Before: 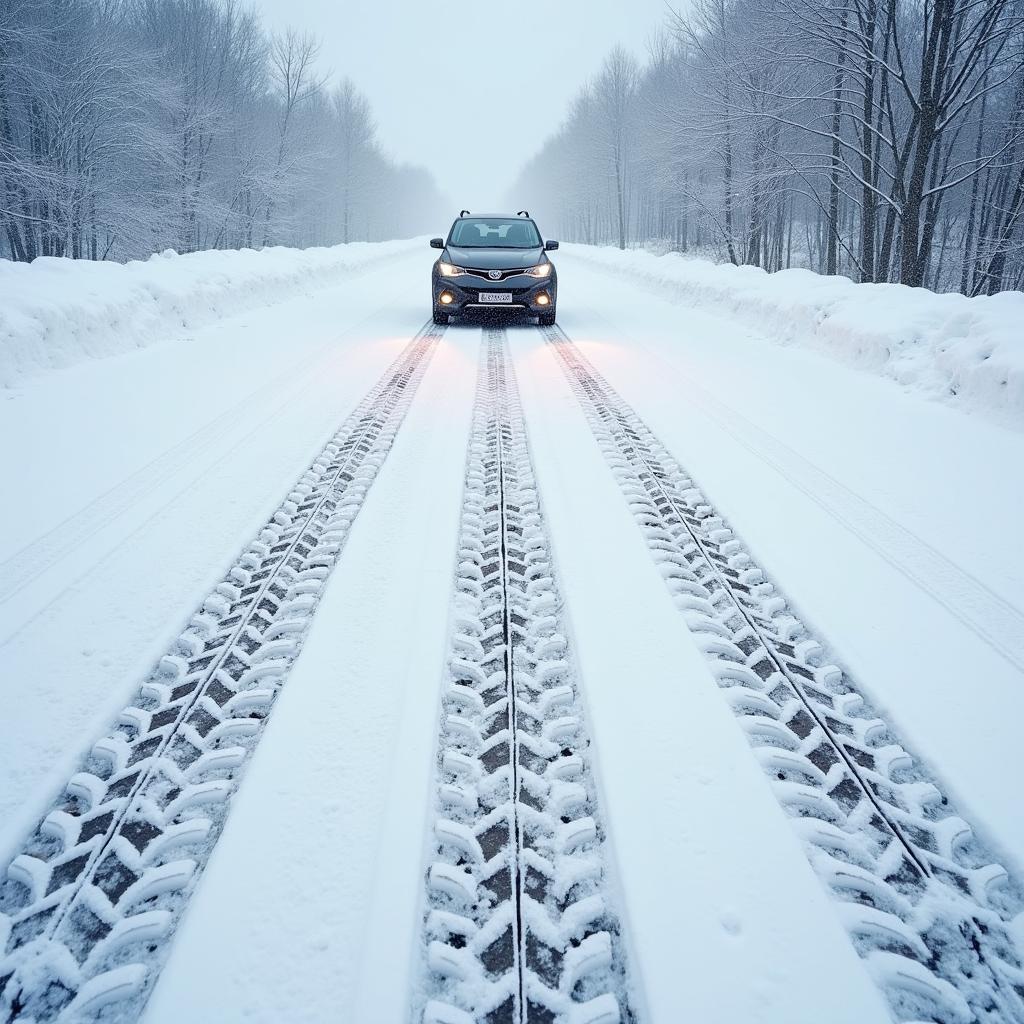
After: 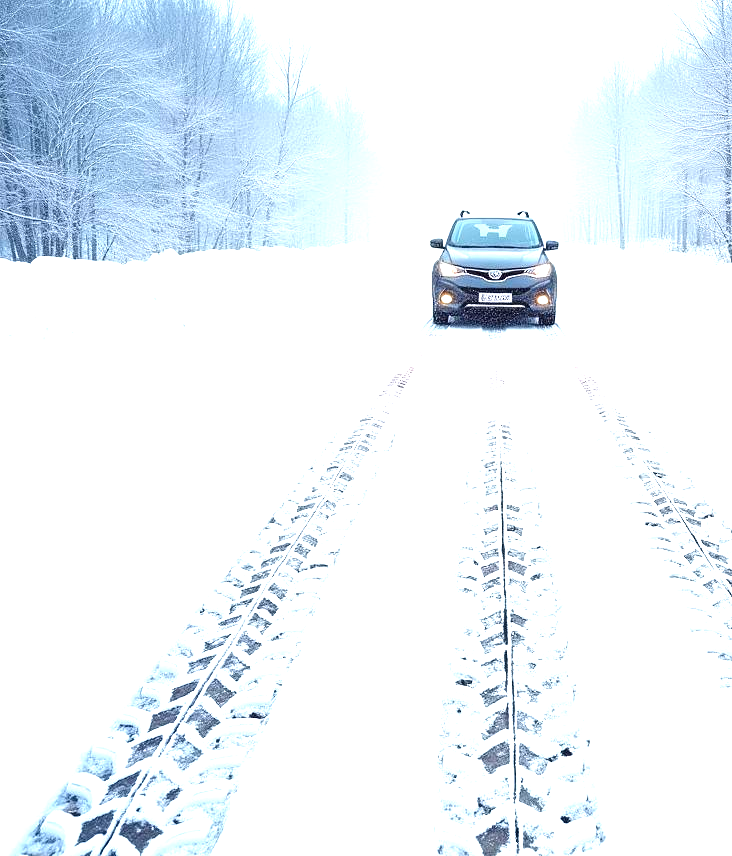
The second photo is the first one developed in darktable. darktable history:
exposure: black level correction 0, exposure 1.391 EV, compensate highlight preservation false
tone equalizer: on, module defaults
crop: right 28.489%, bottom 16.394%
